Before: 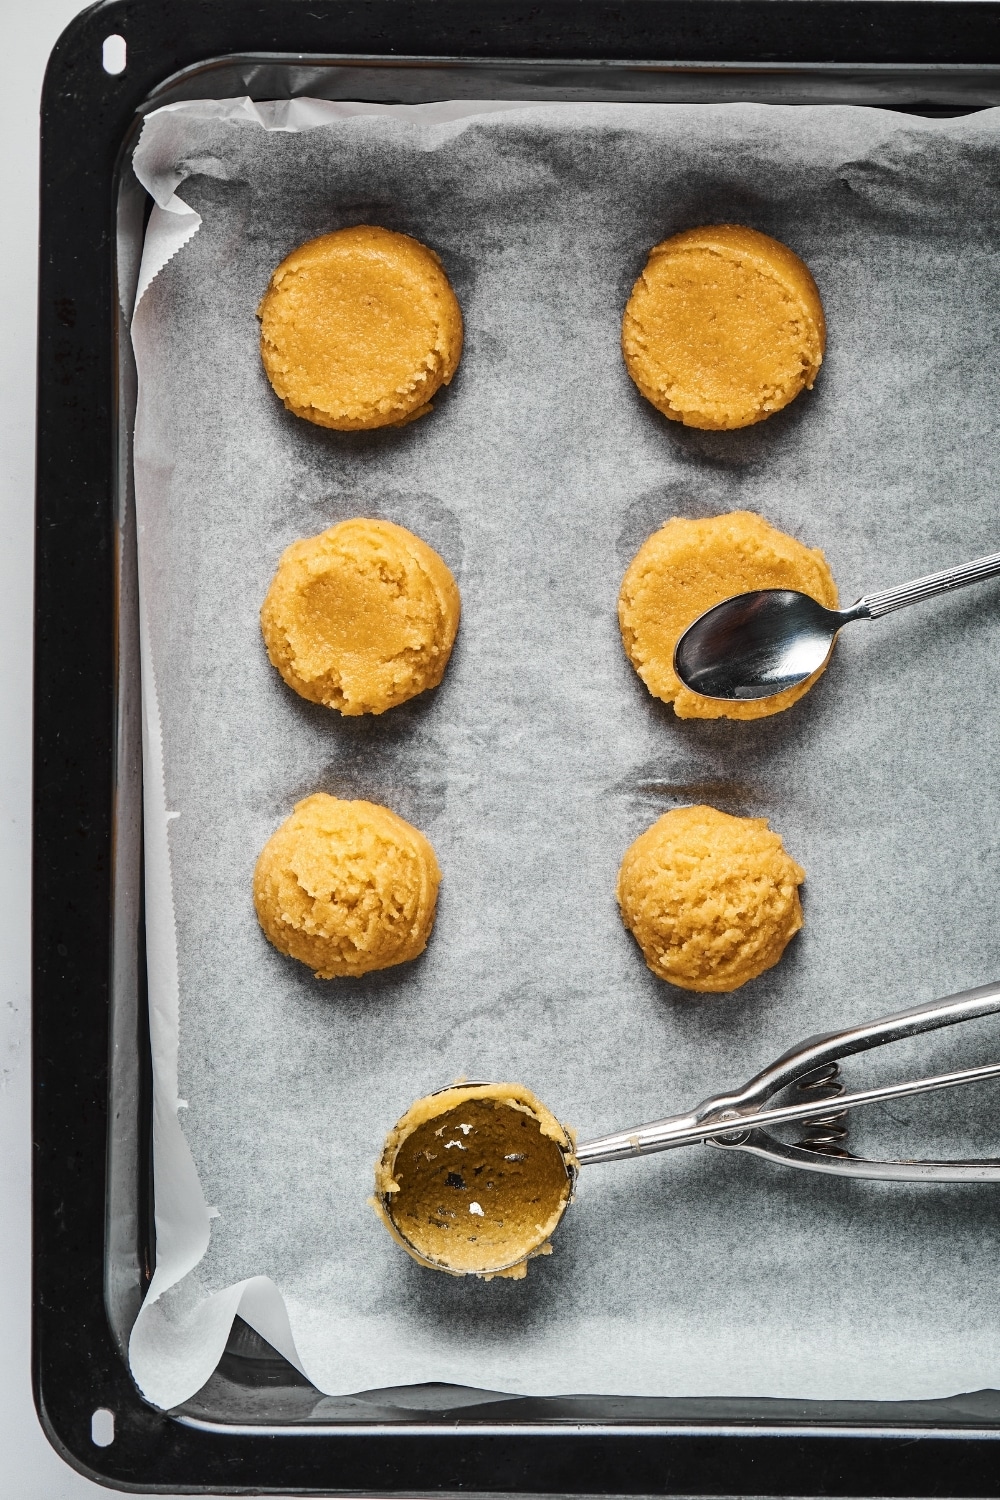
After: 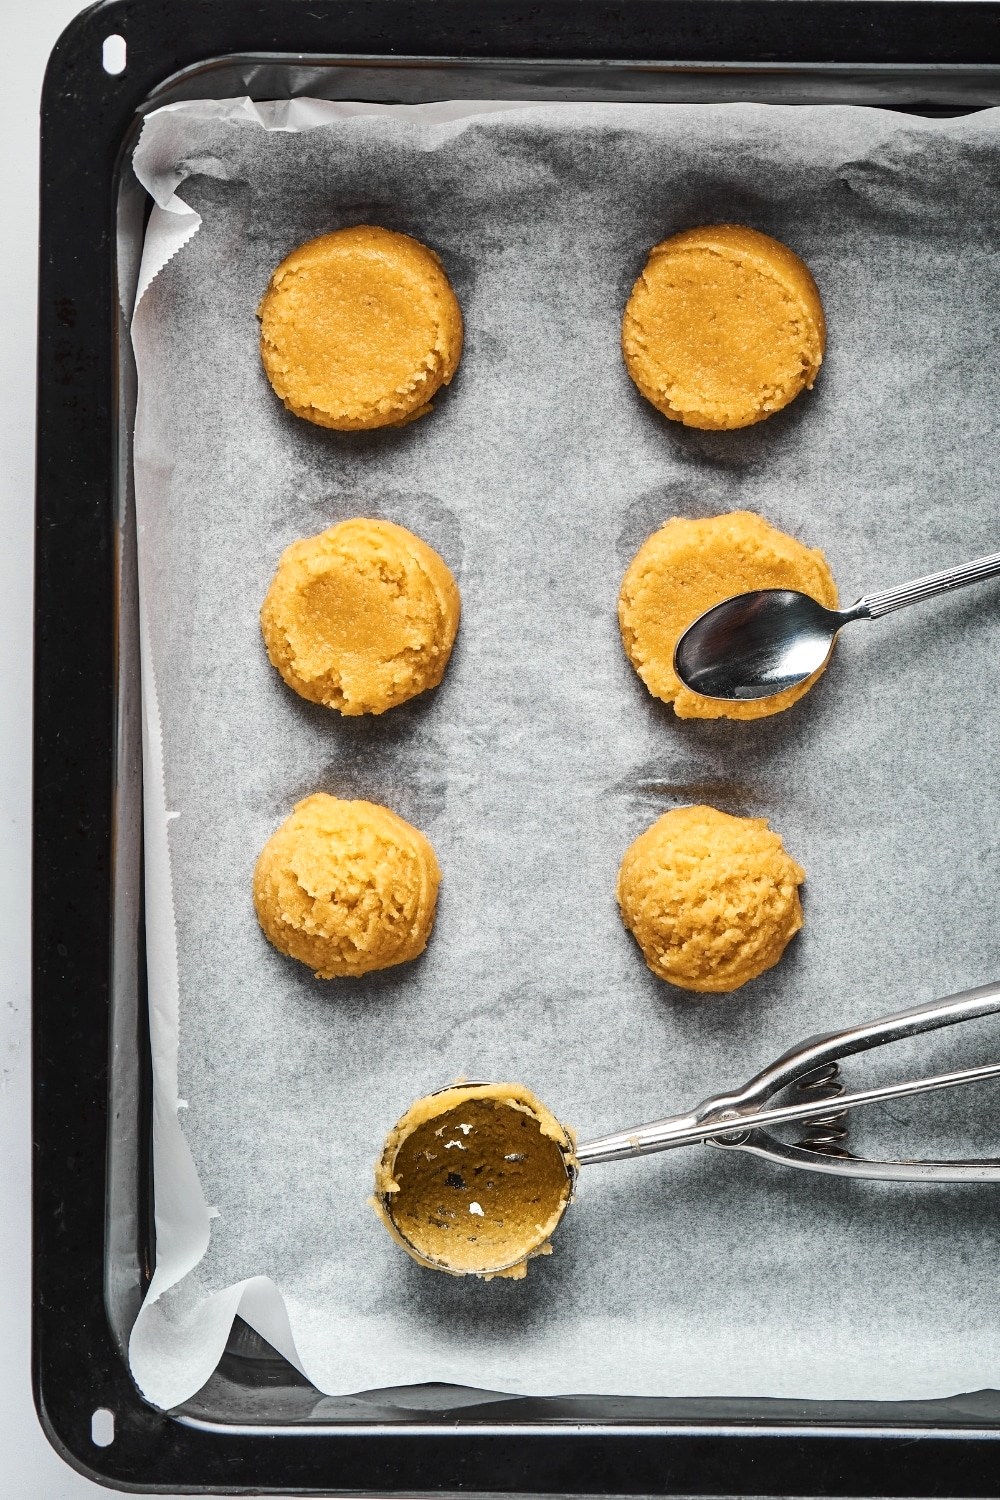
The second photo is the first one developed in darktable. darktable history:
exposure: exposure 0.15 EV, compensate exposure bias true, compensate highlight preservation false
